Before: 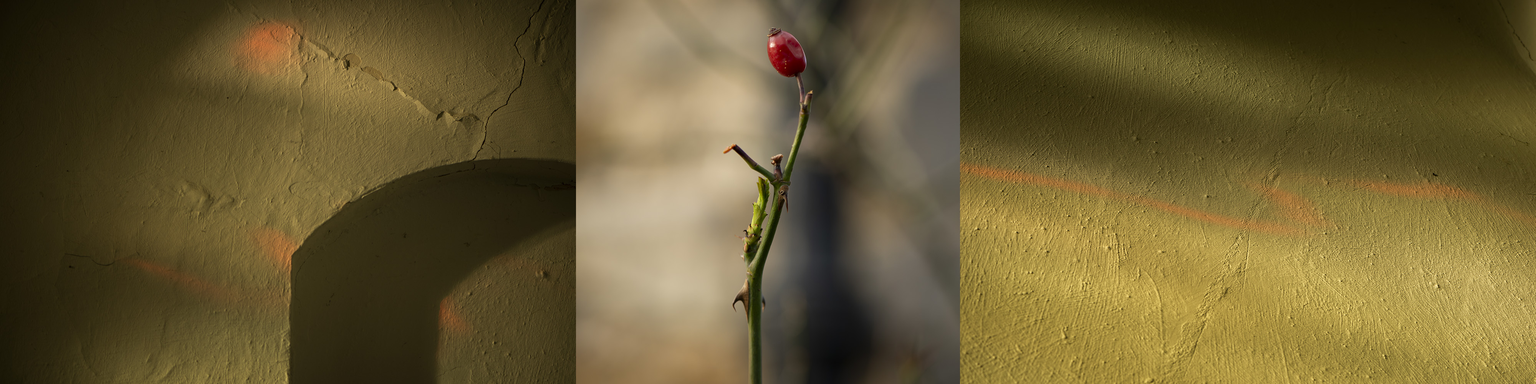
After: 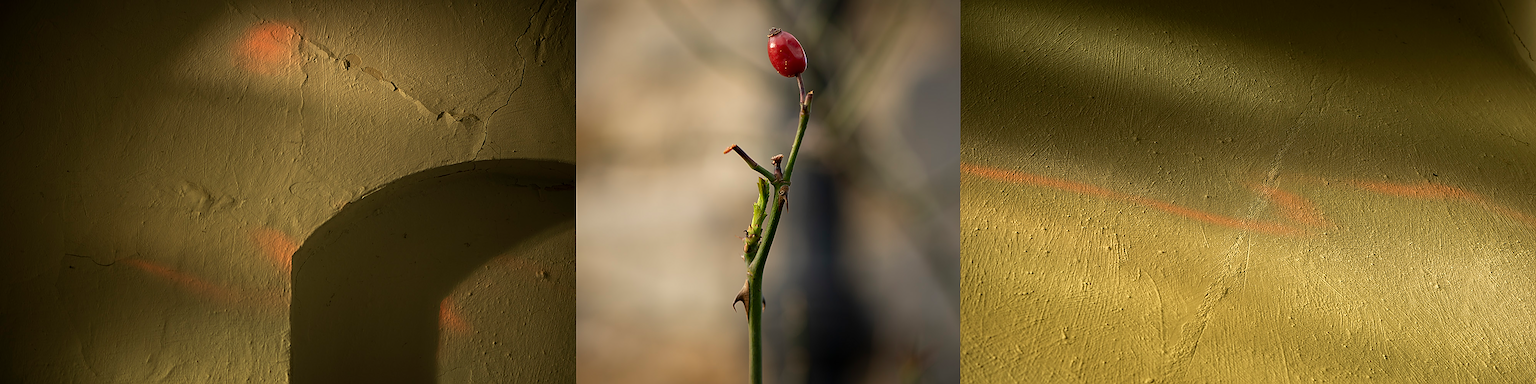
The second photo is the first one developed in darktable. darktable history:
contrast brightness saturation: saturation -0.021
sharpen: radius 1.386, amount 1.239, threshold 0.713
